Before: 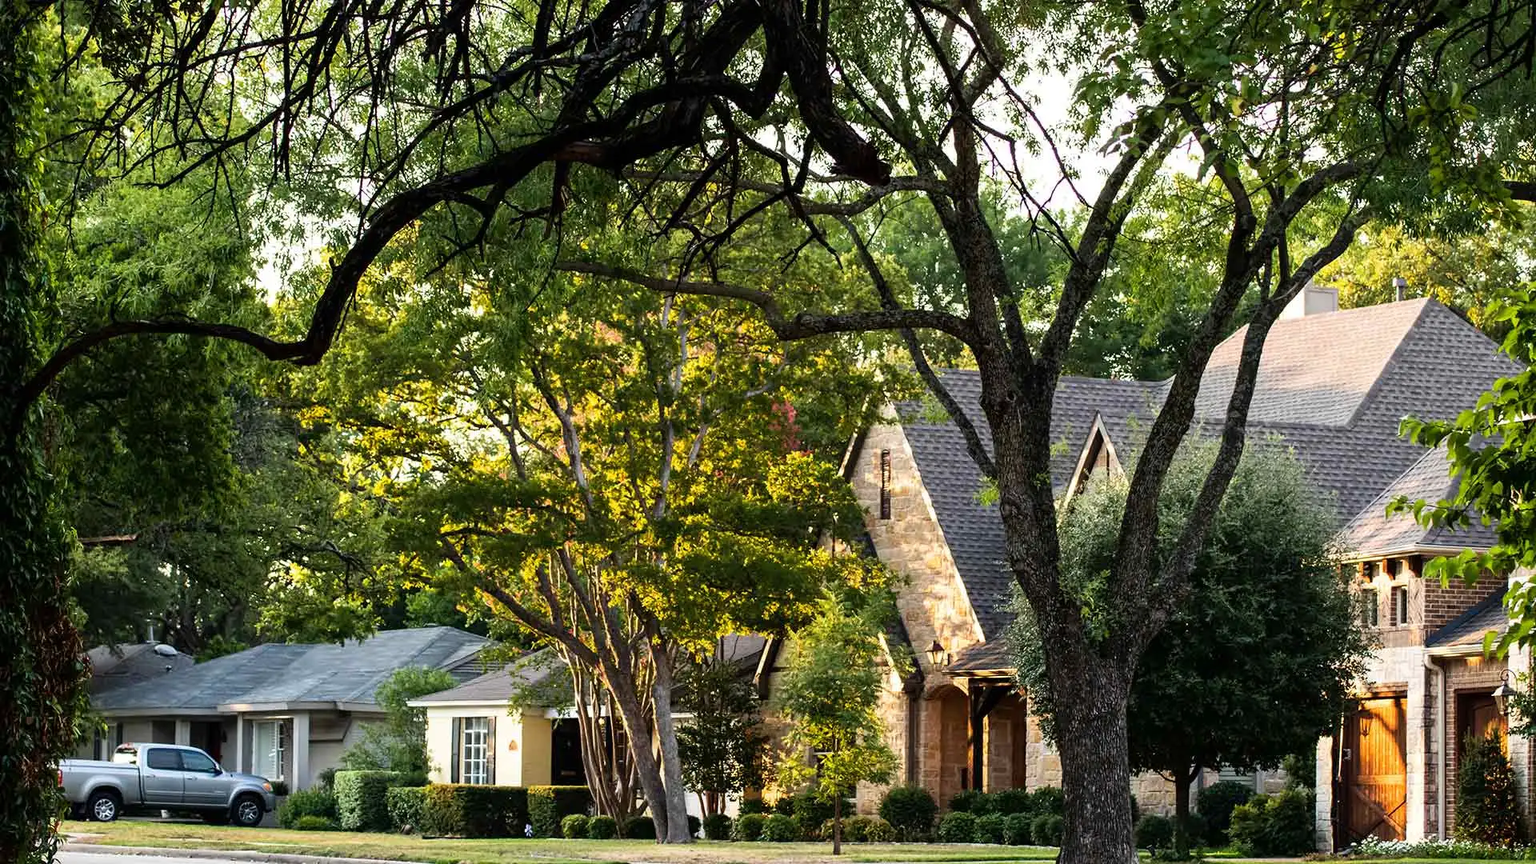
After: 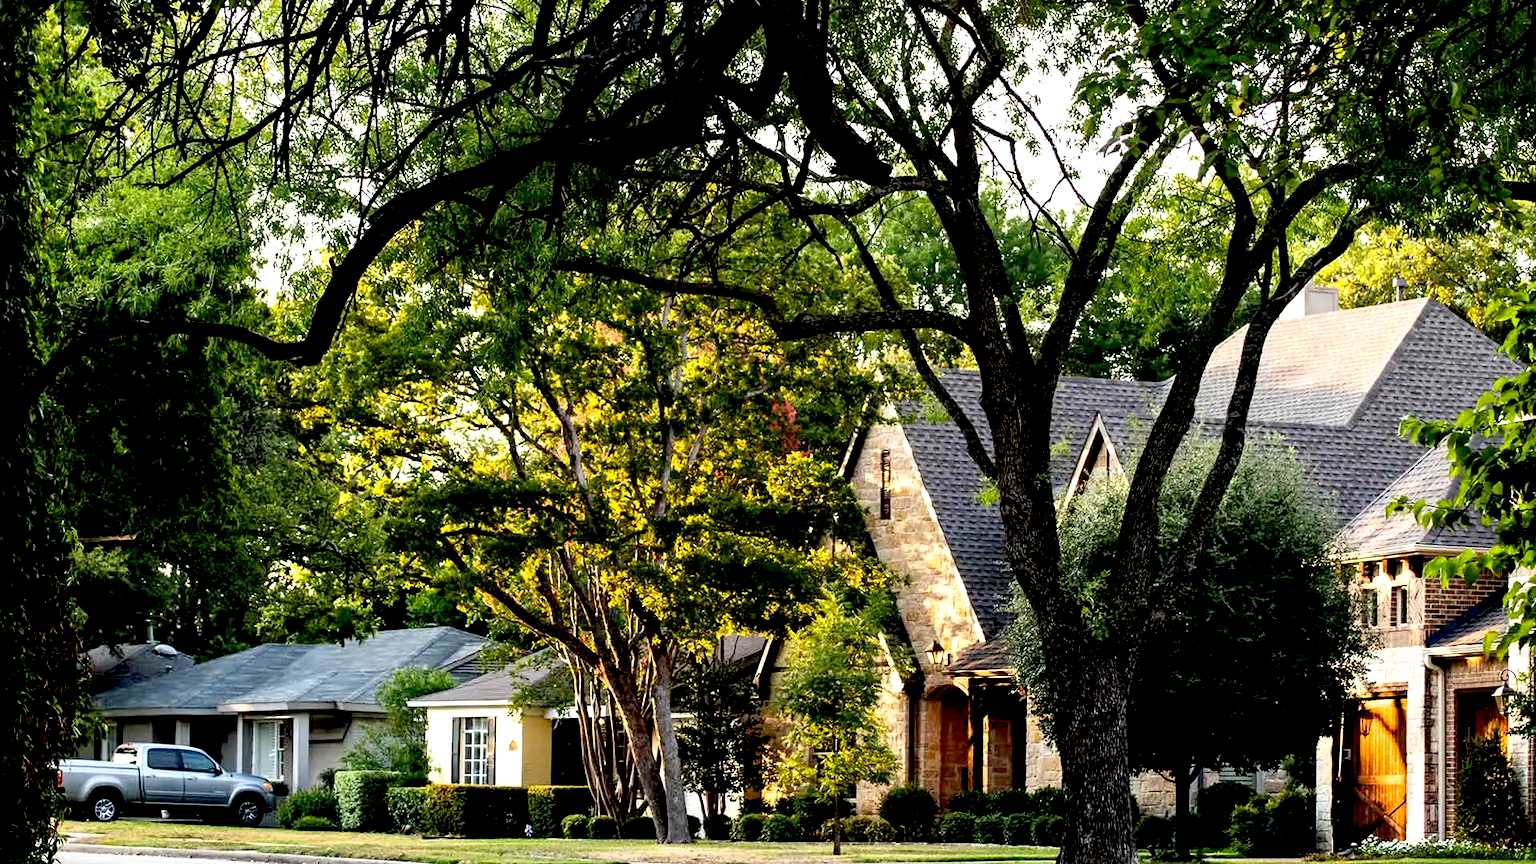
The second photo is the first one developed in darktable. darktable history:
exposure: black level correction 0.03, exposure 0.333 EV, compensate highlight preservation false
